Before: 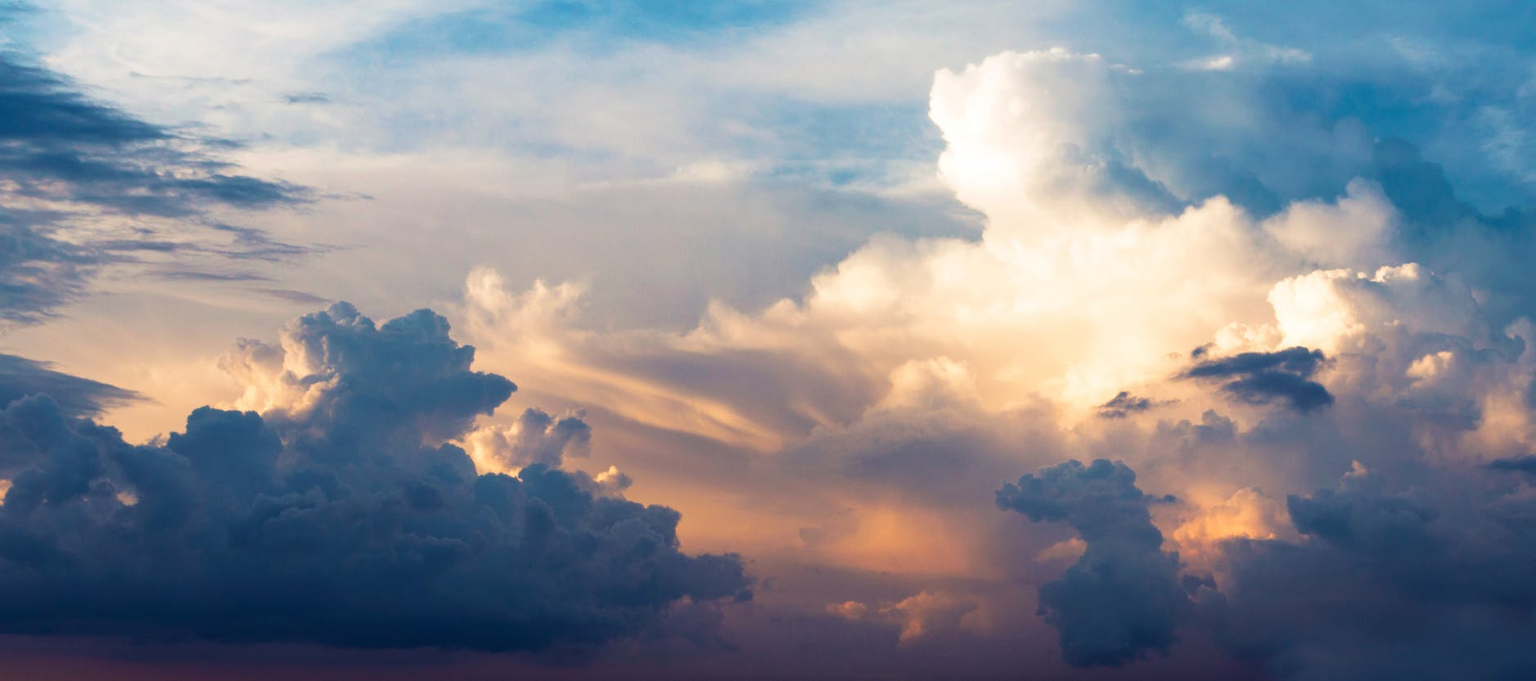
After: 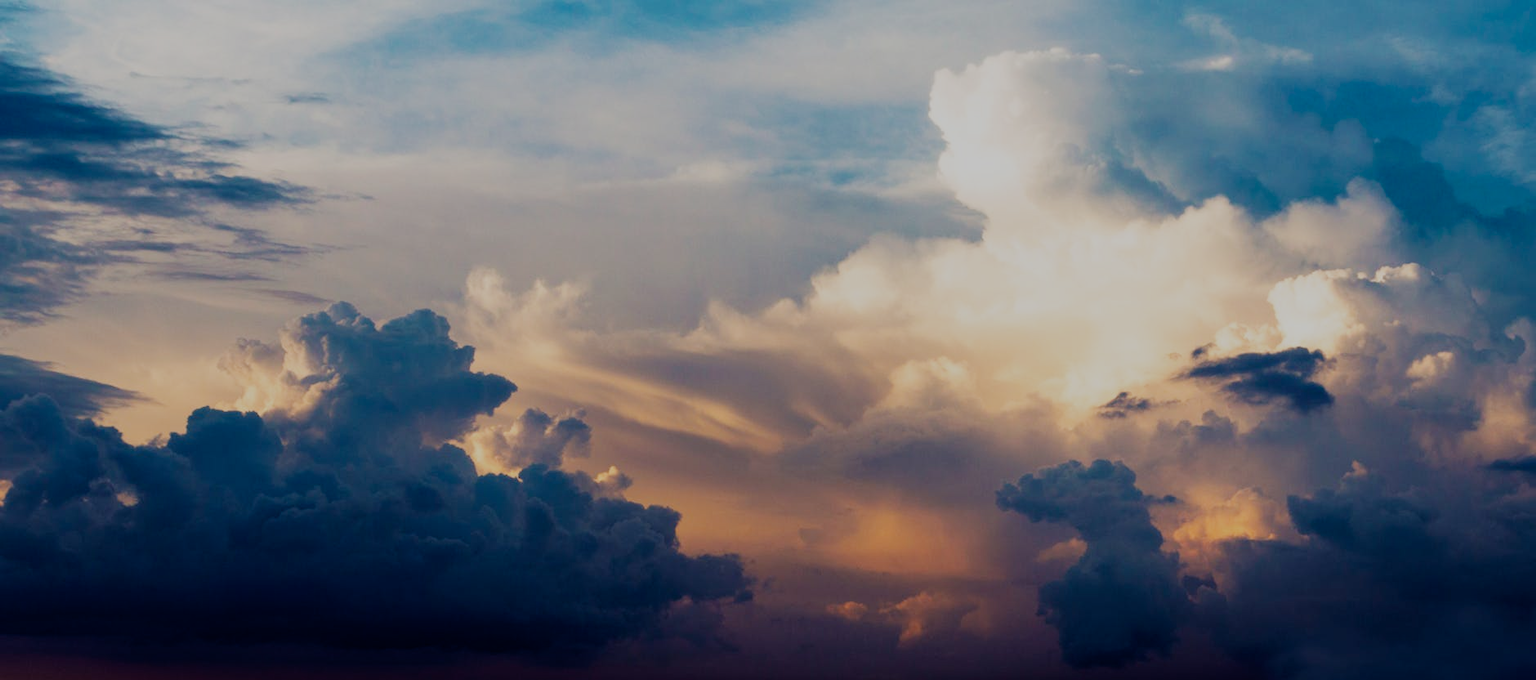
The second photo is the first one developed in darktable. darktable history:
filmic rgb: middle gray luminance 29%, black relative exposure -10.3 EV, white relative exposure 5.5 EV, threshold 6 EV, target black luminance 0%, hardness 3.95, latitude 2.04%, contrast 1.132, highlights saturation mix 5%, shadows ↔ highlights balance 15.11%, preserve chrominance no, color science v3 (2019), use custom middle-gray values true, iterations of high-quality reconstruction 0, enable highlight reconstruction true
crop: bottom 0.071%
